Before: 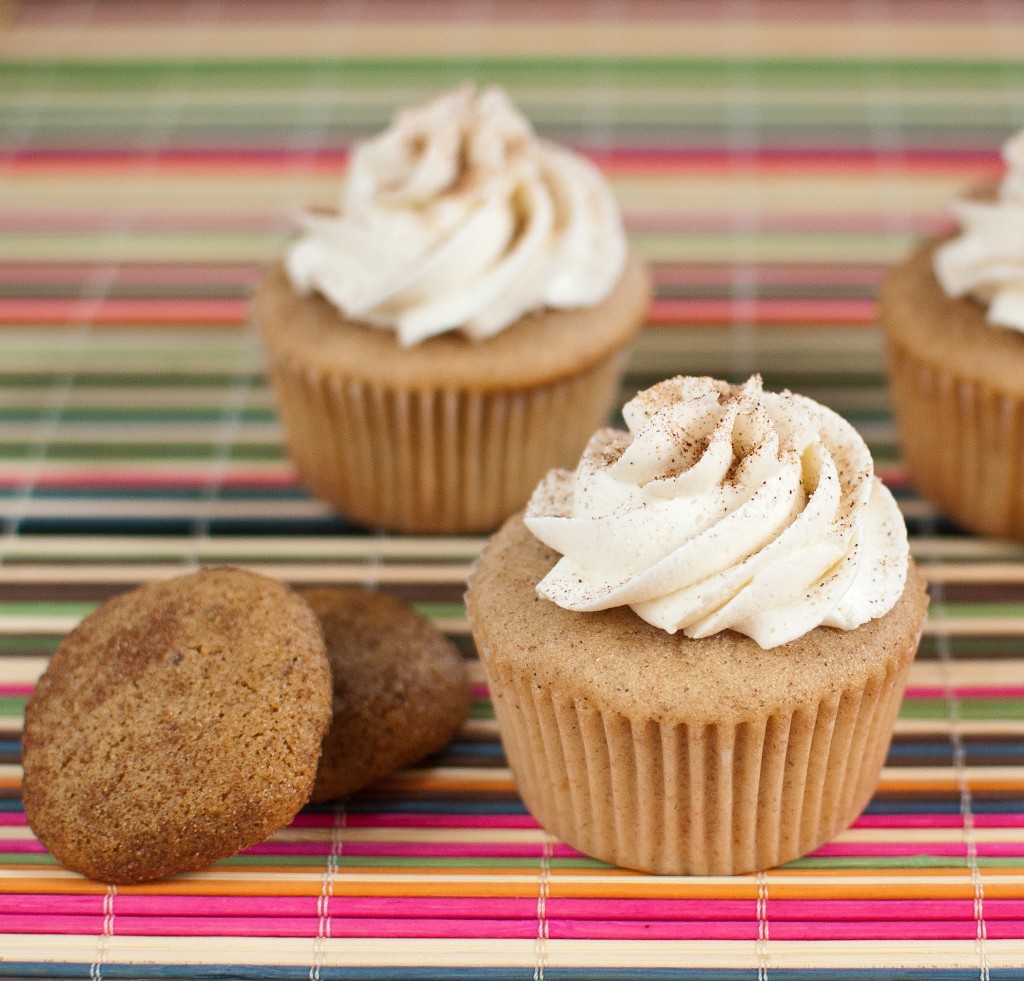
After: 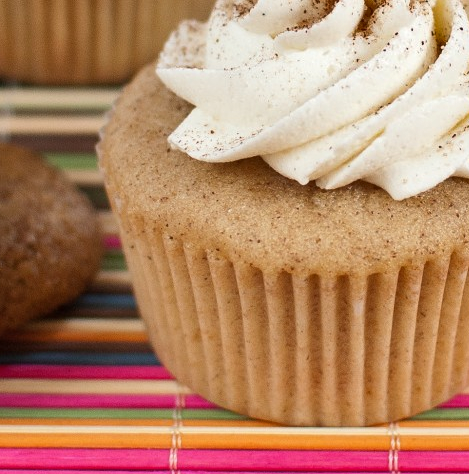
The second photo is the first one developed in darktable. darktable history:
crop: left 35.976%, top 45.819%, right 18.162%, bottom 5.807%
shadows and highlights: soften with gaussian
